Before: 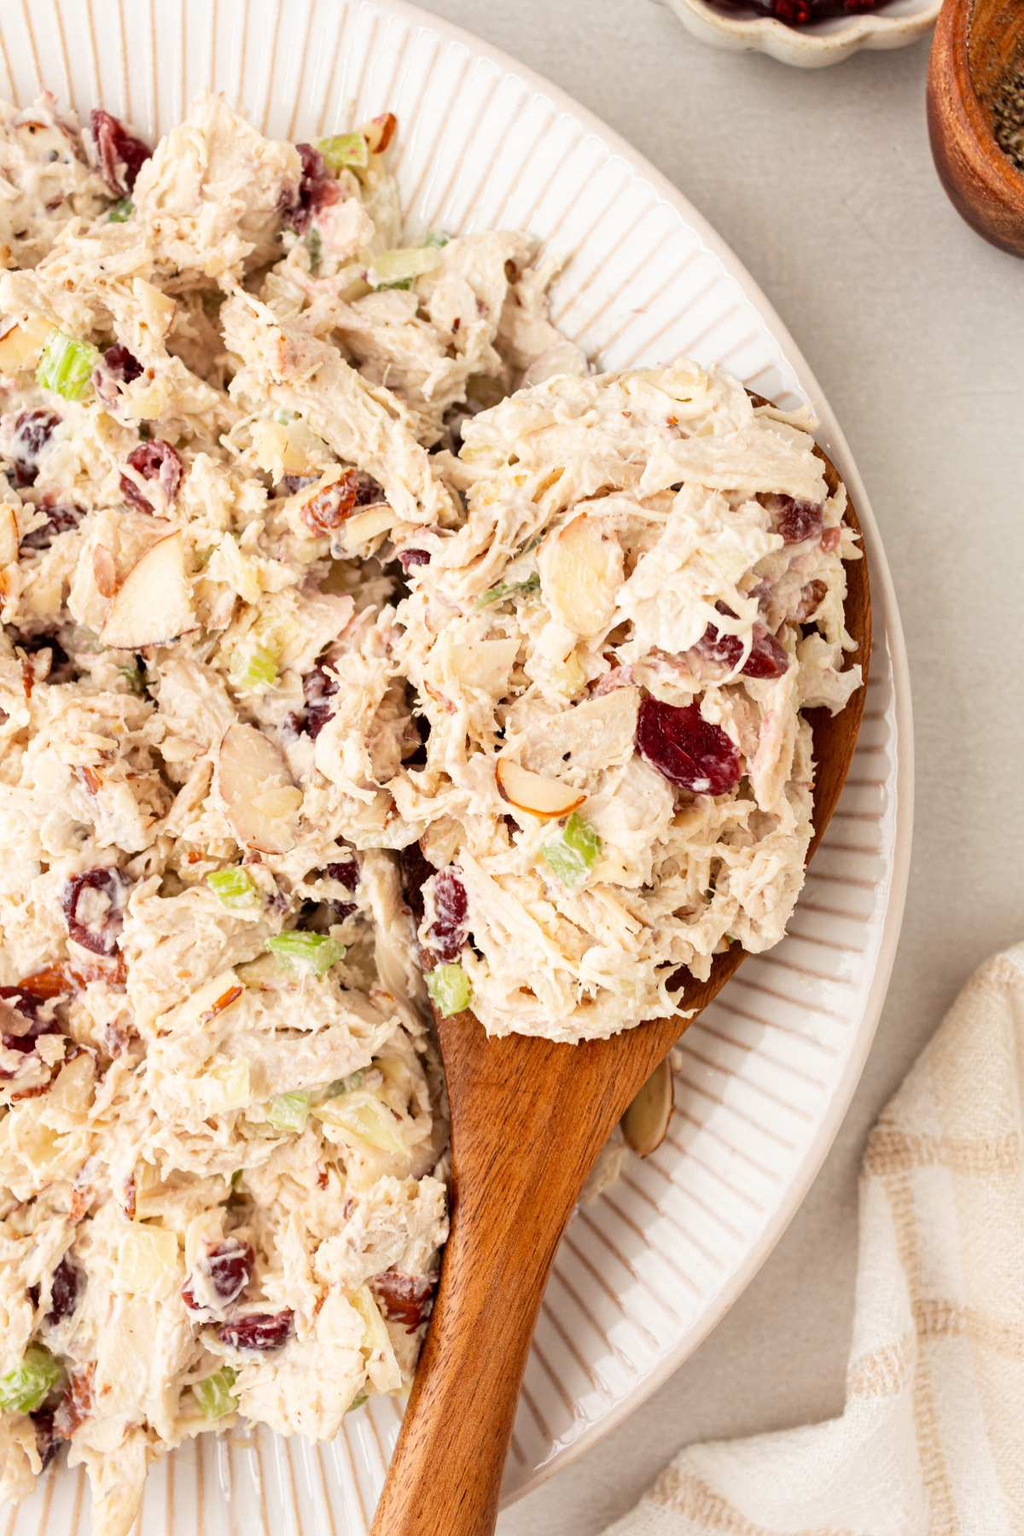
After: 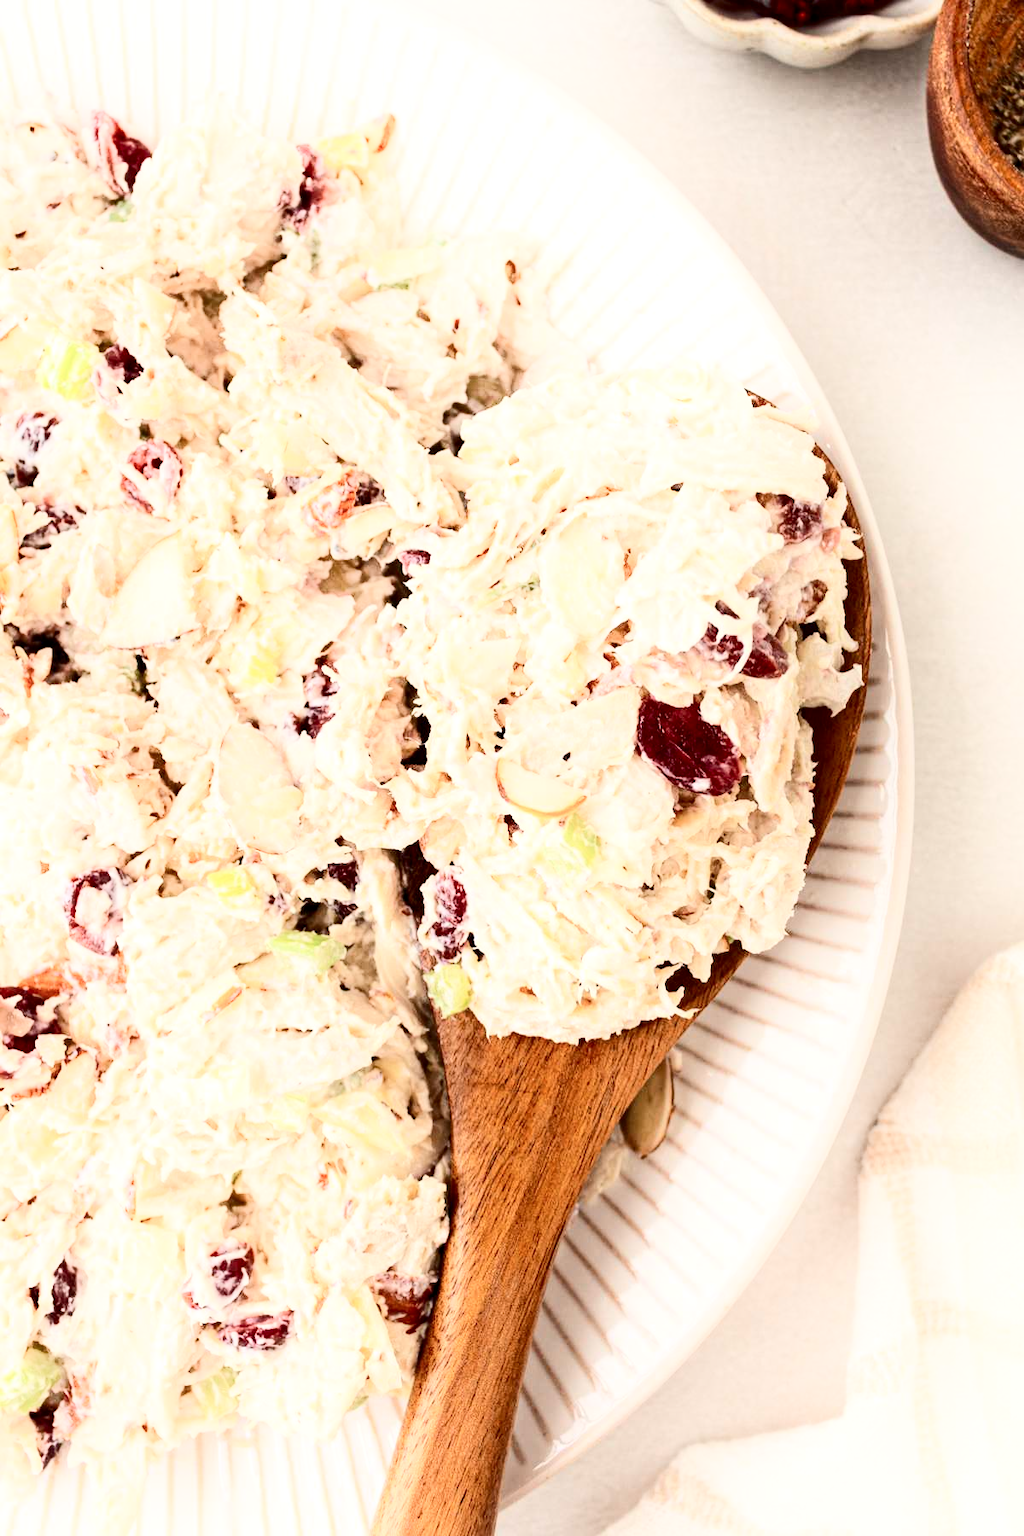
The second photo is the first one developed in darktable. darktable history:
local contrast: highlights 100%, shadows 100%, detail 120%, midtone range 0.2
contrast brightness saturation: contrast 0.28
shadows and highlights: highlights 70.7, soften with gaussian
